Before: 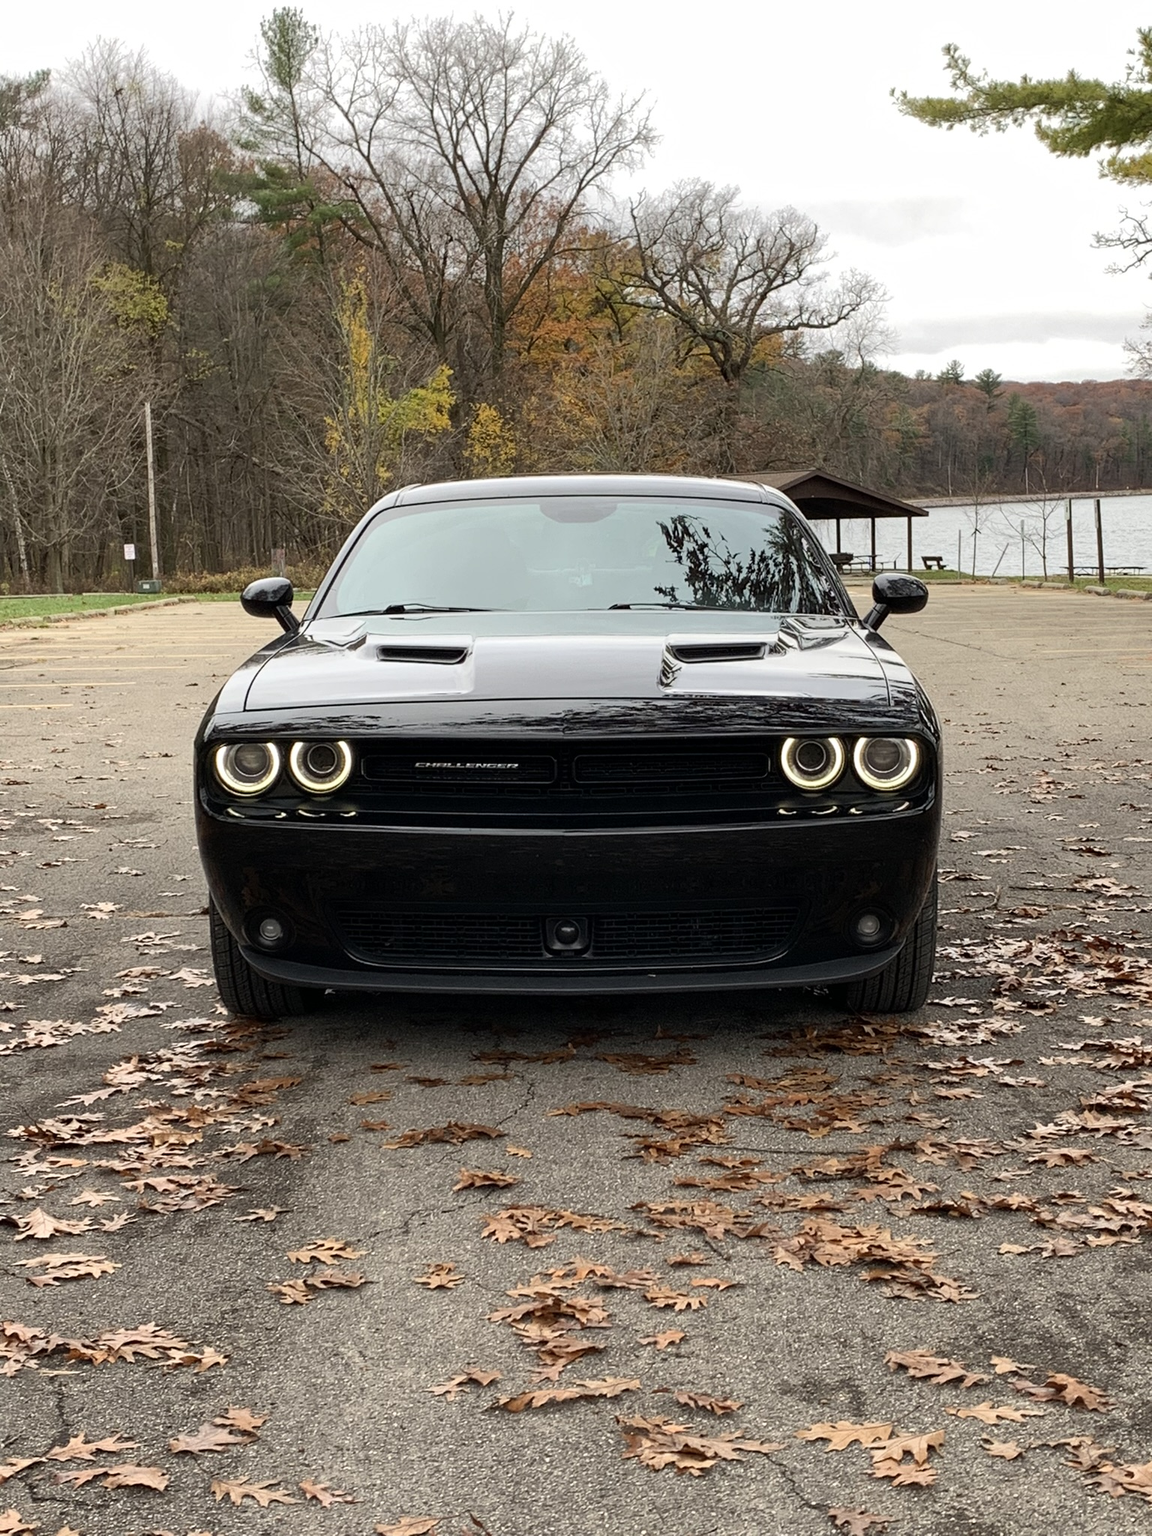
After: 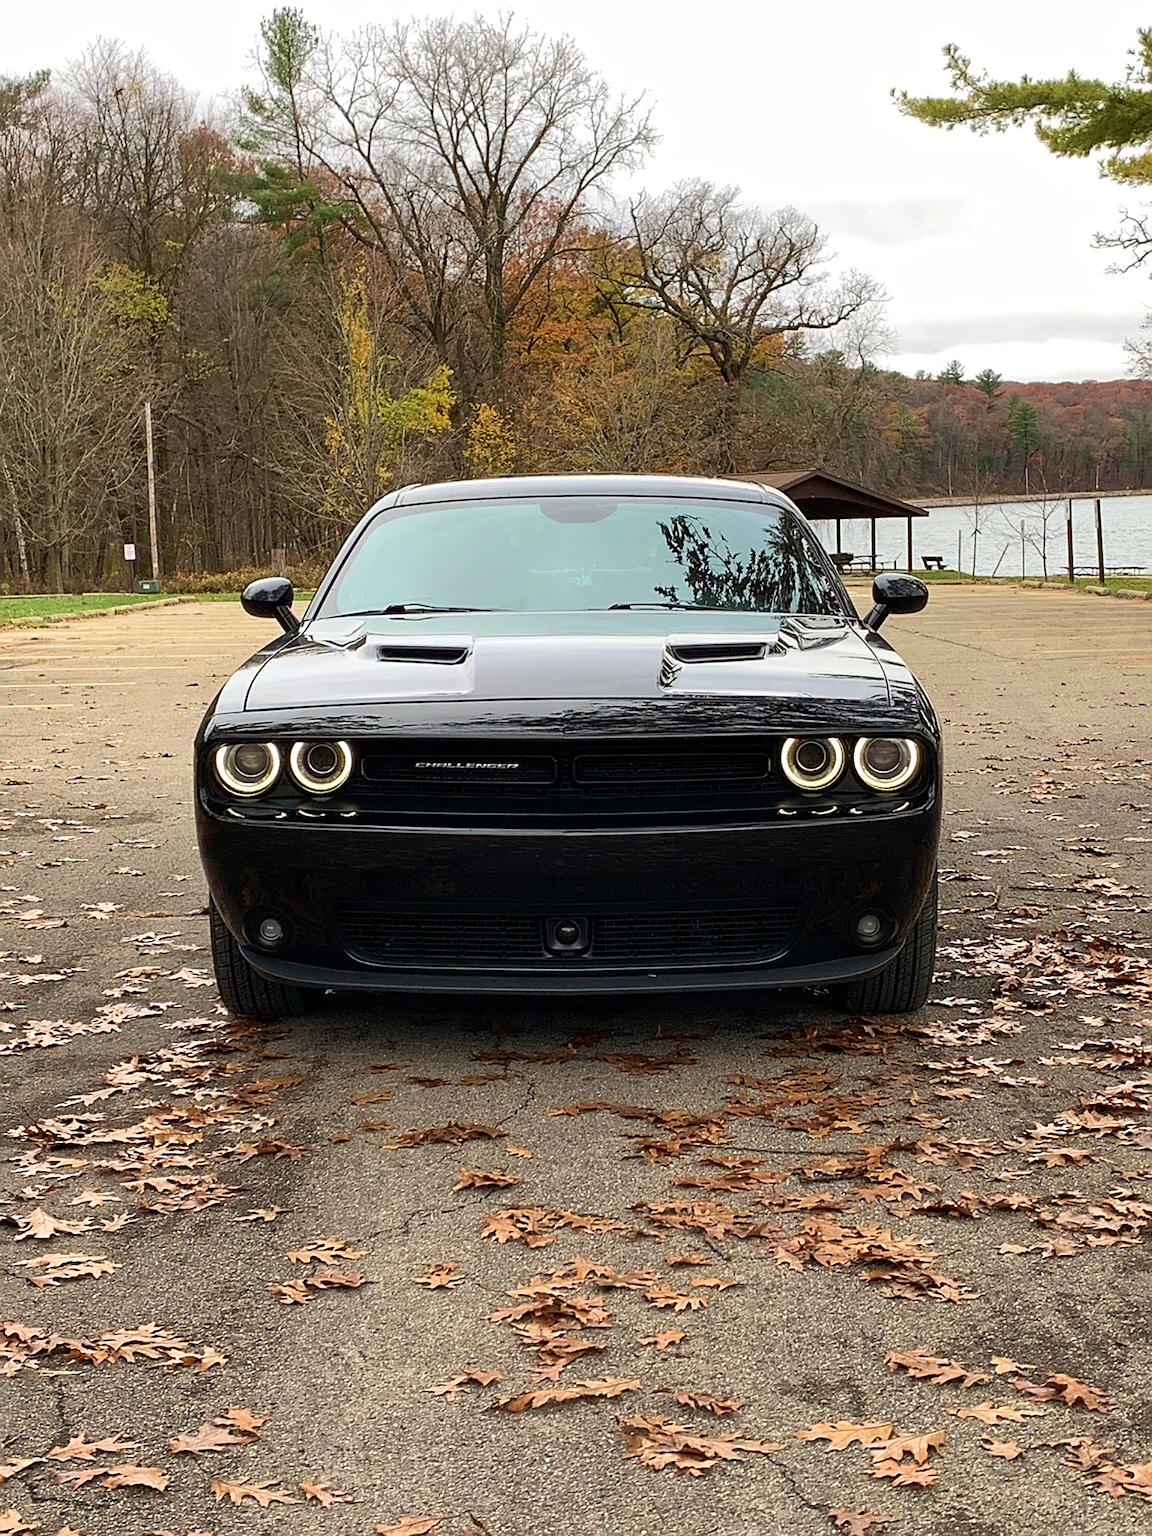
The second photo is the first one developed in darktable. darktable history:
sharpen: on, module defaults
velvia: strength 40.32%
